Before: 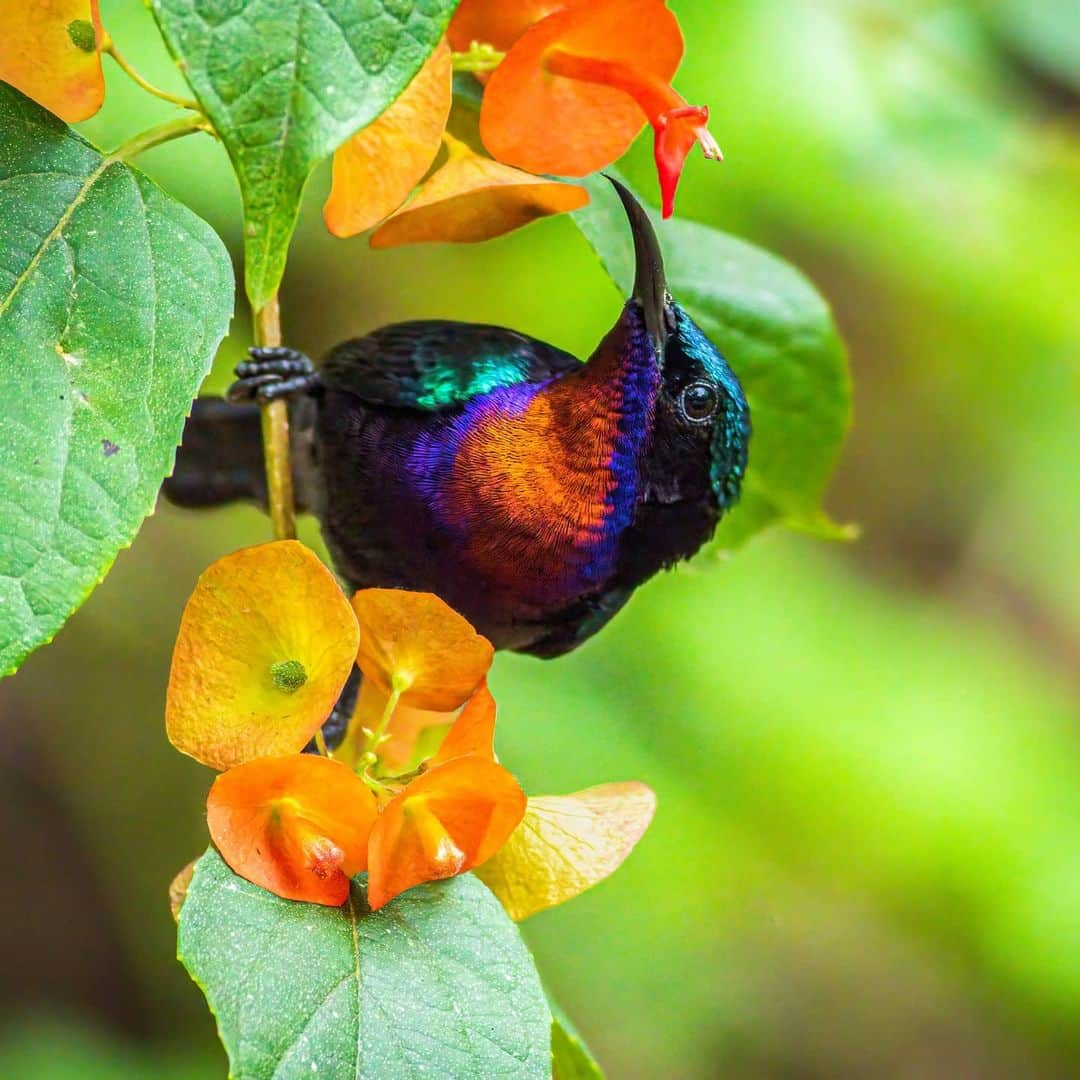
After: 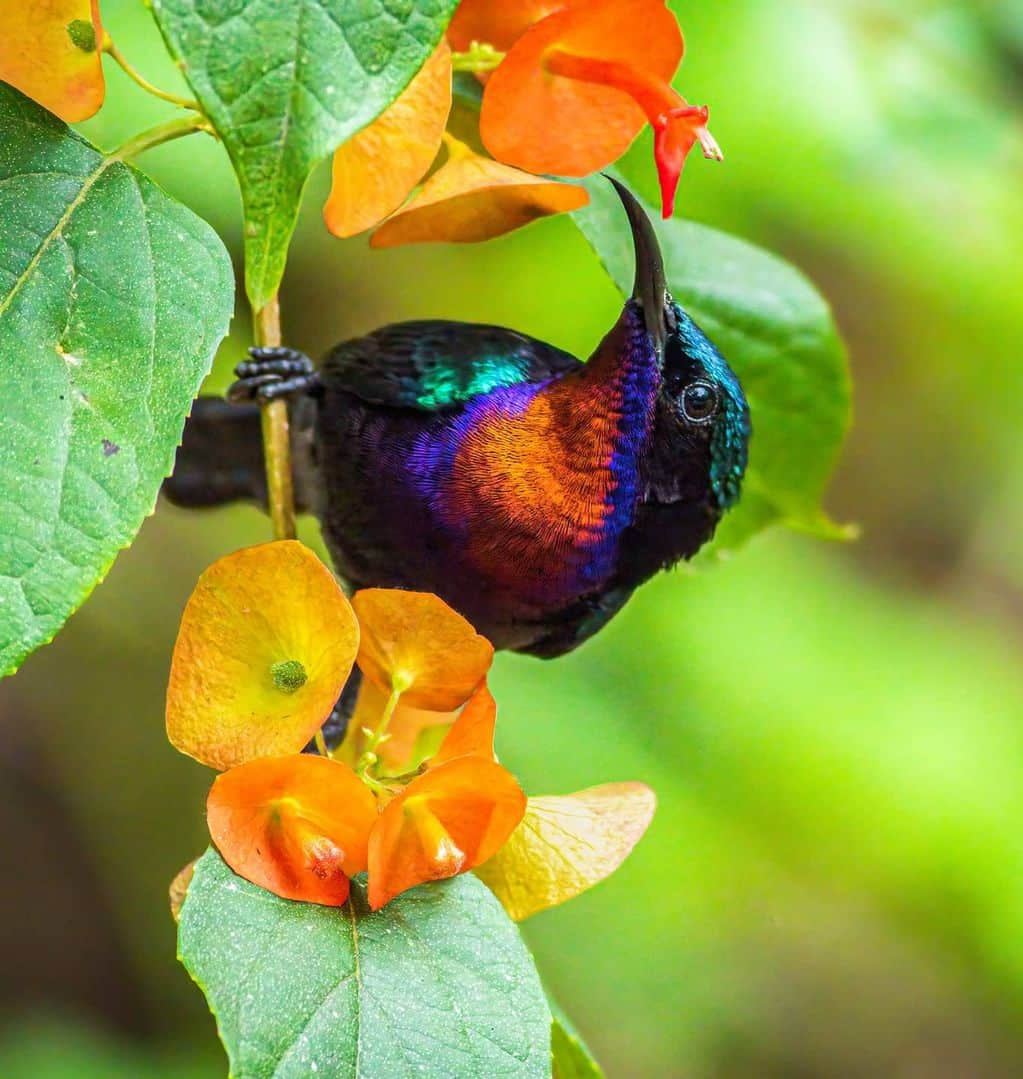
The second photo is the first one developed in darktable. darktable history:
crop and rotate: right 5.215%
